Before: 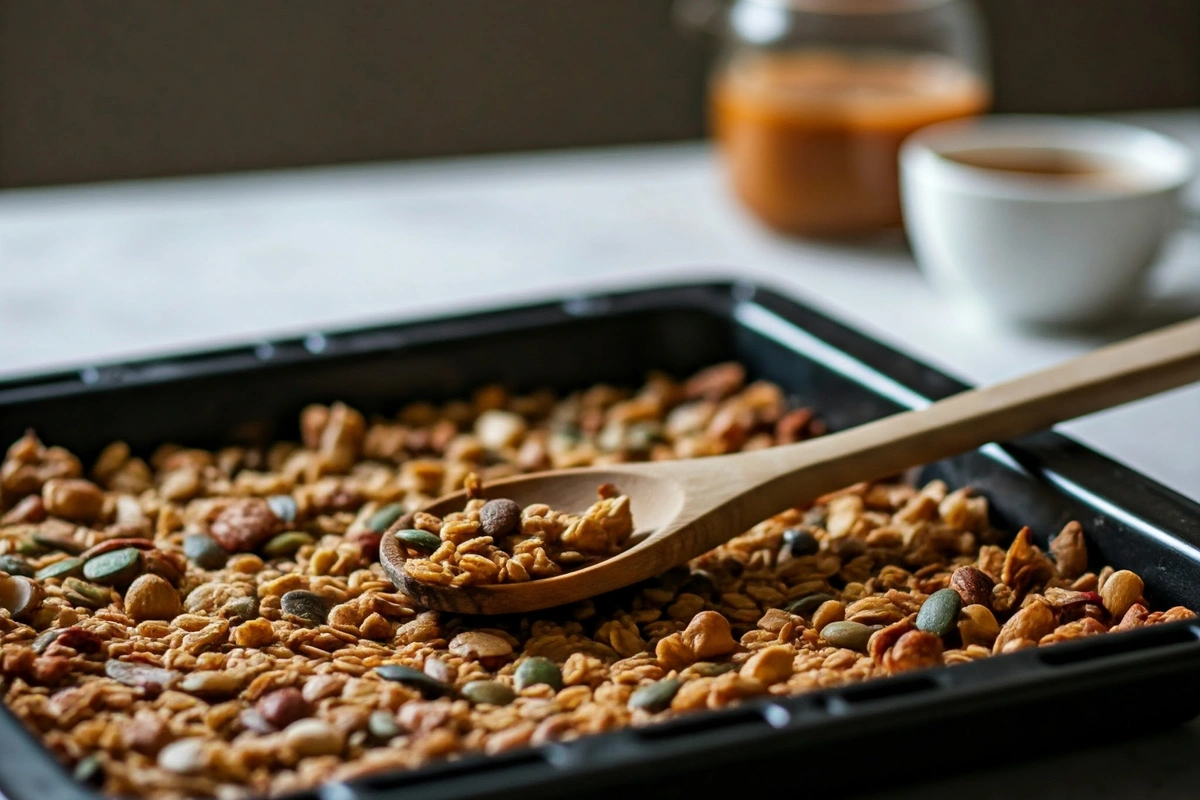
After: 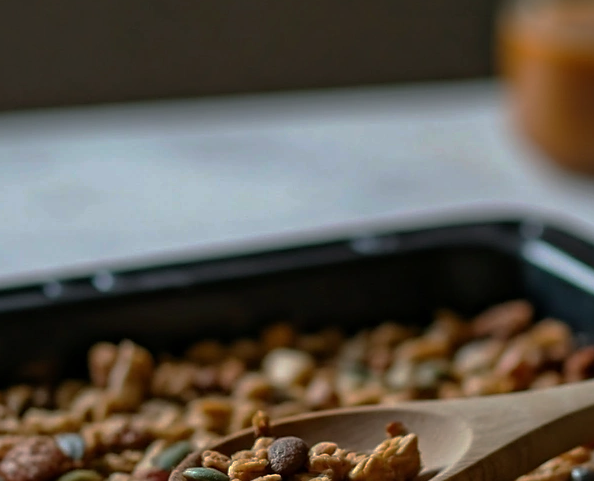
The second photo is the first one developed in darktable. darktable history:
base curve: curves: ch0 [(0, 0) (0.826, 0.587) (1, 1)], preserve colors none
crop: left 17.723%, top 7.784%, right 32.769%, bottom 32.045%
sharpen: radius 1.456, amount 0.397, threshold 1.308
